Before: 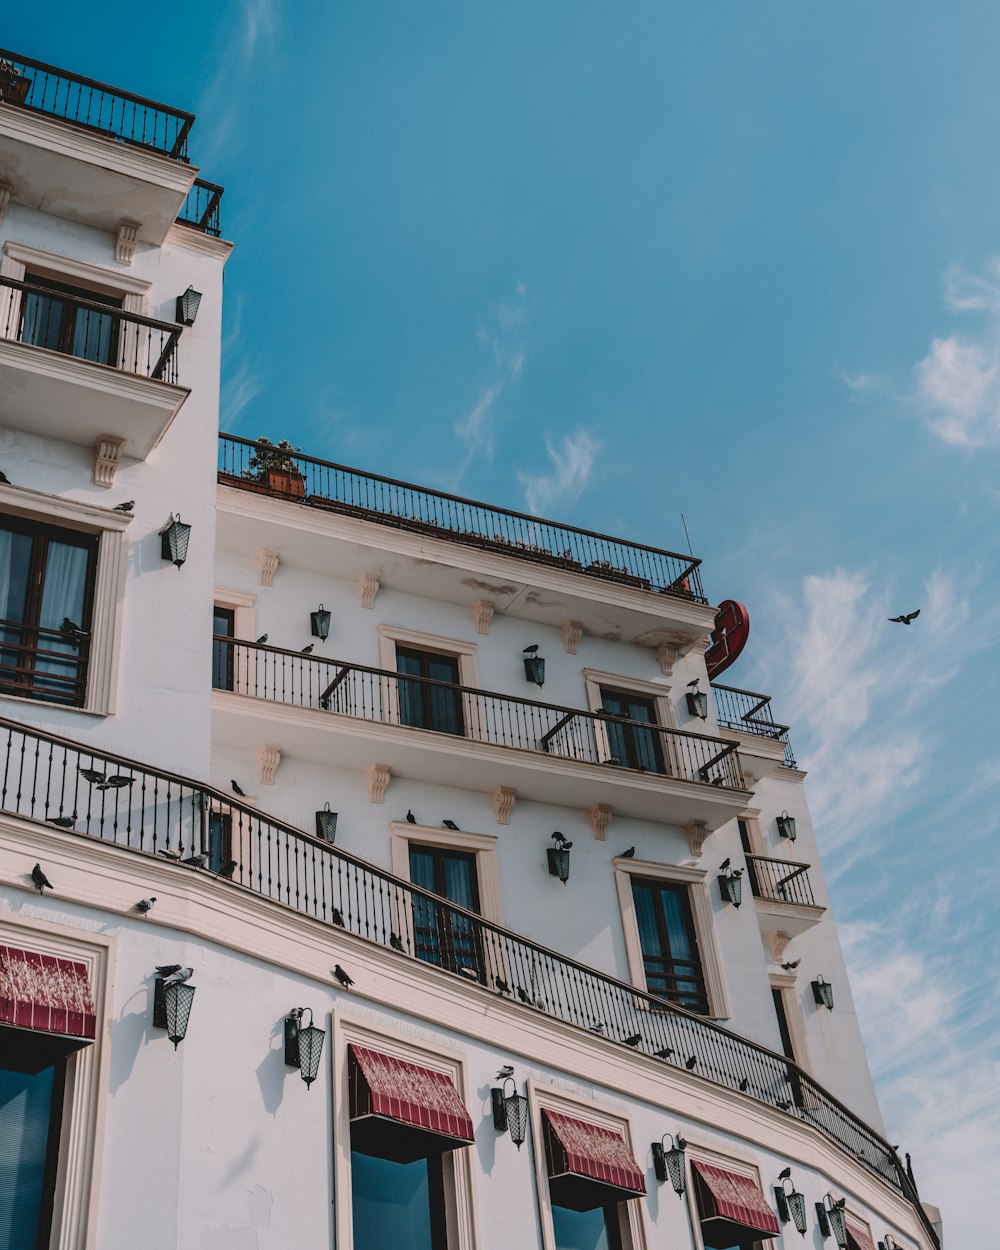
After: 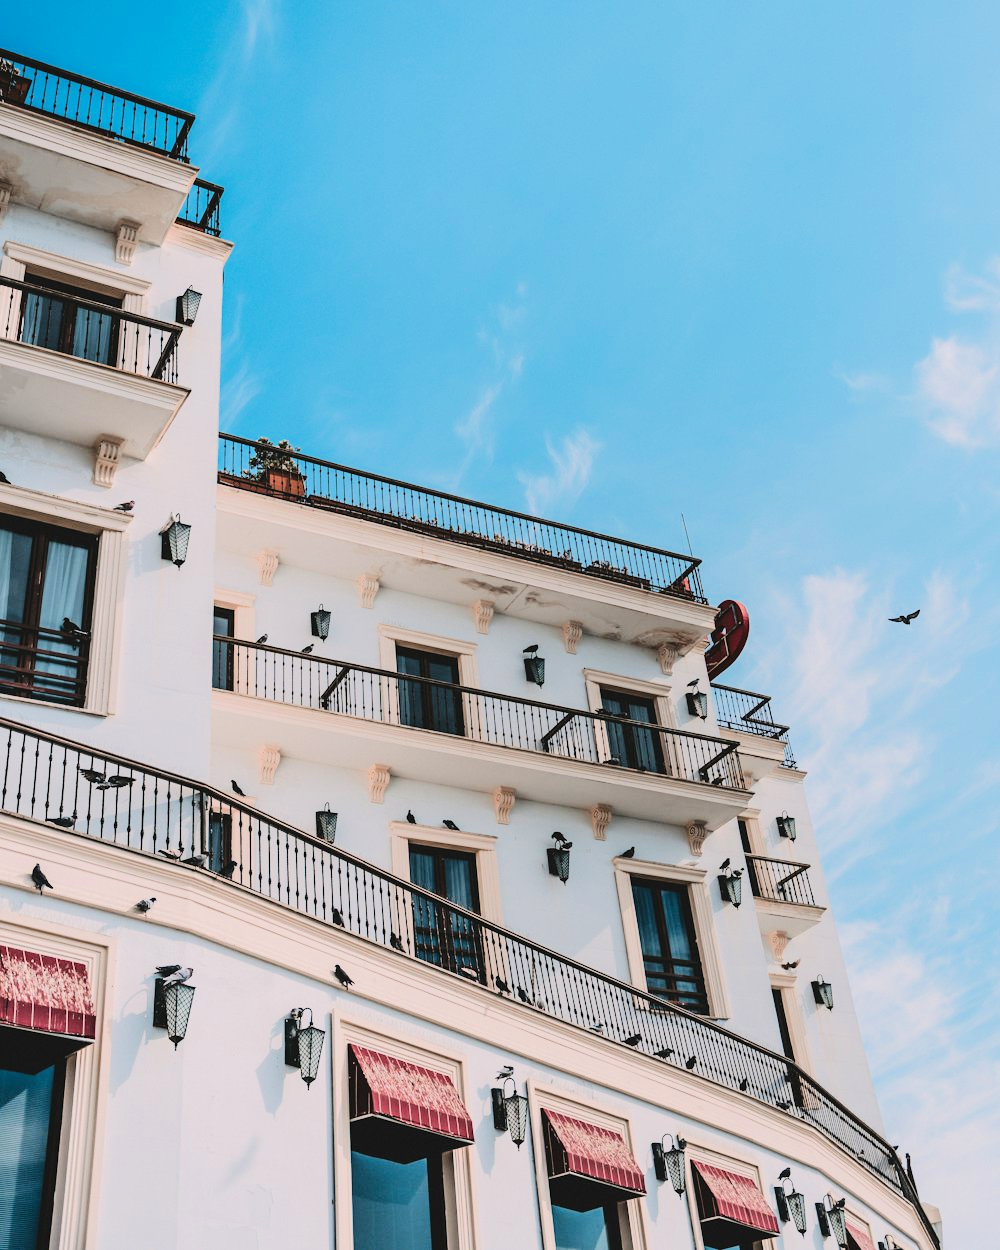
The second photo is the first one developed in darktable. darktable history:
tone equalizer: -7 EV 0.152 EV, -6 EV 0.601 EV, -5 EV 1.11 EV, -4 EV 1.3 EV, -3 EV 1.17 EV, -2 EV 0.6 EV, -1 EV 0.149 EV, edges refinement/feathering 500, mask exposure compensation -1.57 EV, preserve details no
